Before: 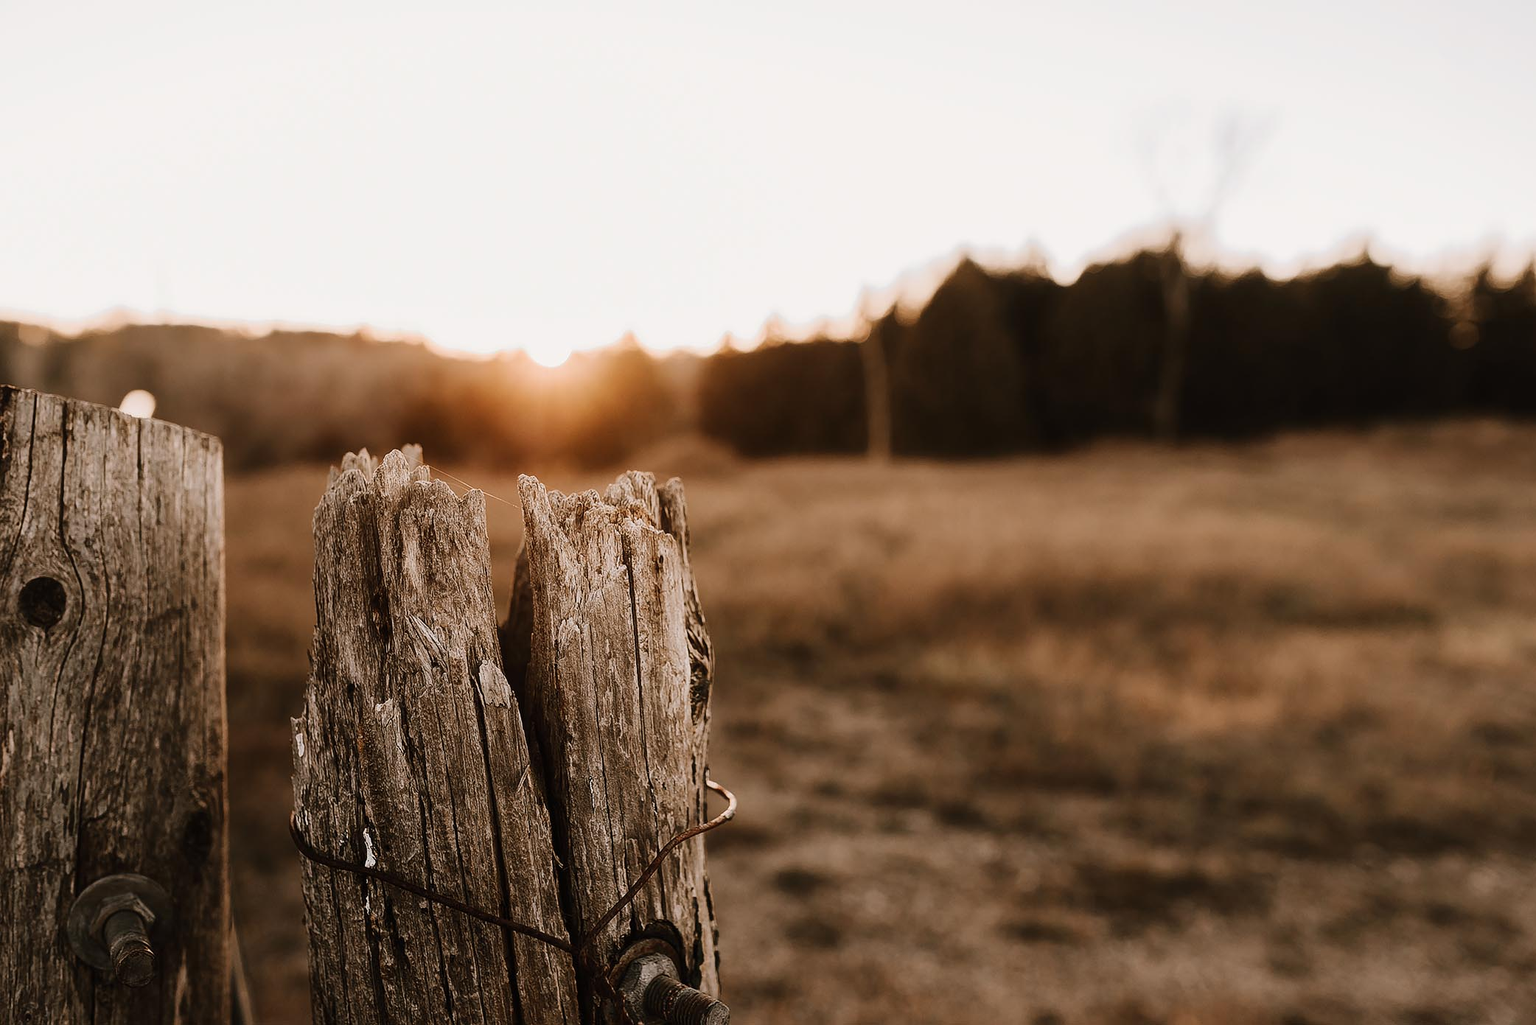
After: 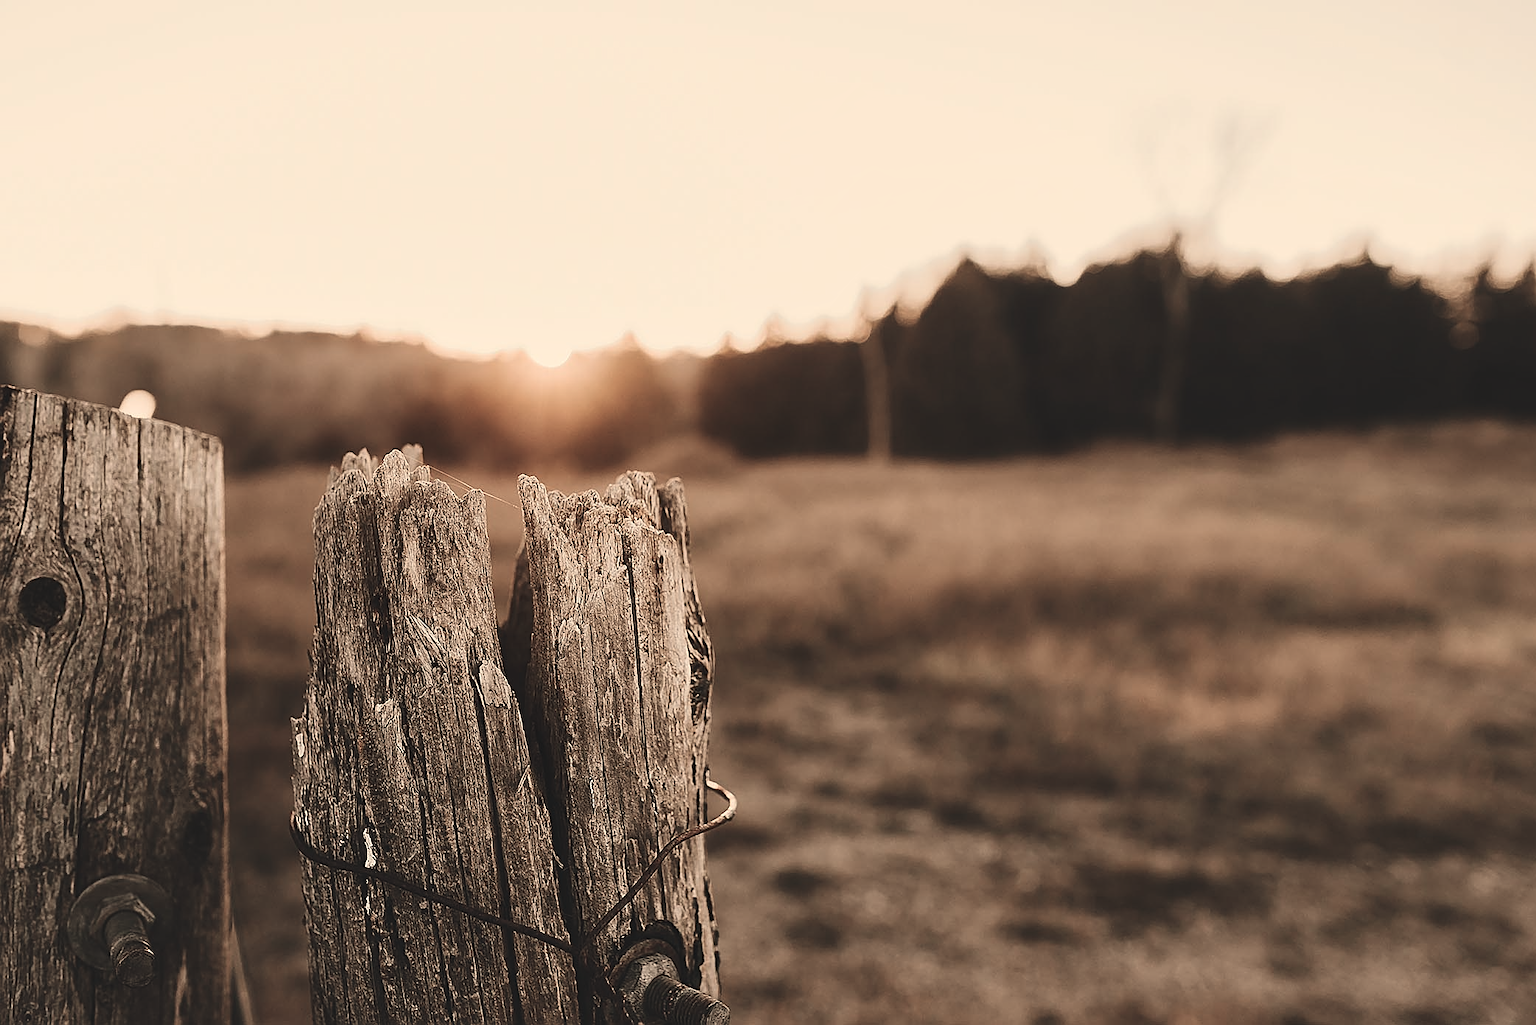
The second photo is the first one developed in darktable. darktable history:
contrast brightness saturation: contrast 0.1, saturation -0.36
sharpen: on, module defaults
contrast equalizer: octaves 7, y [[0.6 ×6], [0.55 ×6], [0 ×6], [0 ×6], [0 ×6]], mix 0.29
color balance: lift [1.01, 1, 1, 1], gamma [1.097, 1, 1, 1], gain [0.85, 1, 1, 1]
white balance: red 1.123, blue 0.83
